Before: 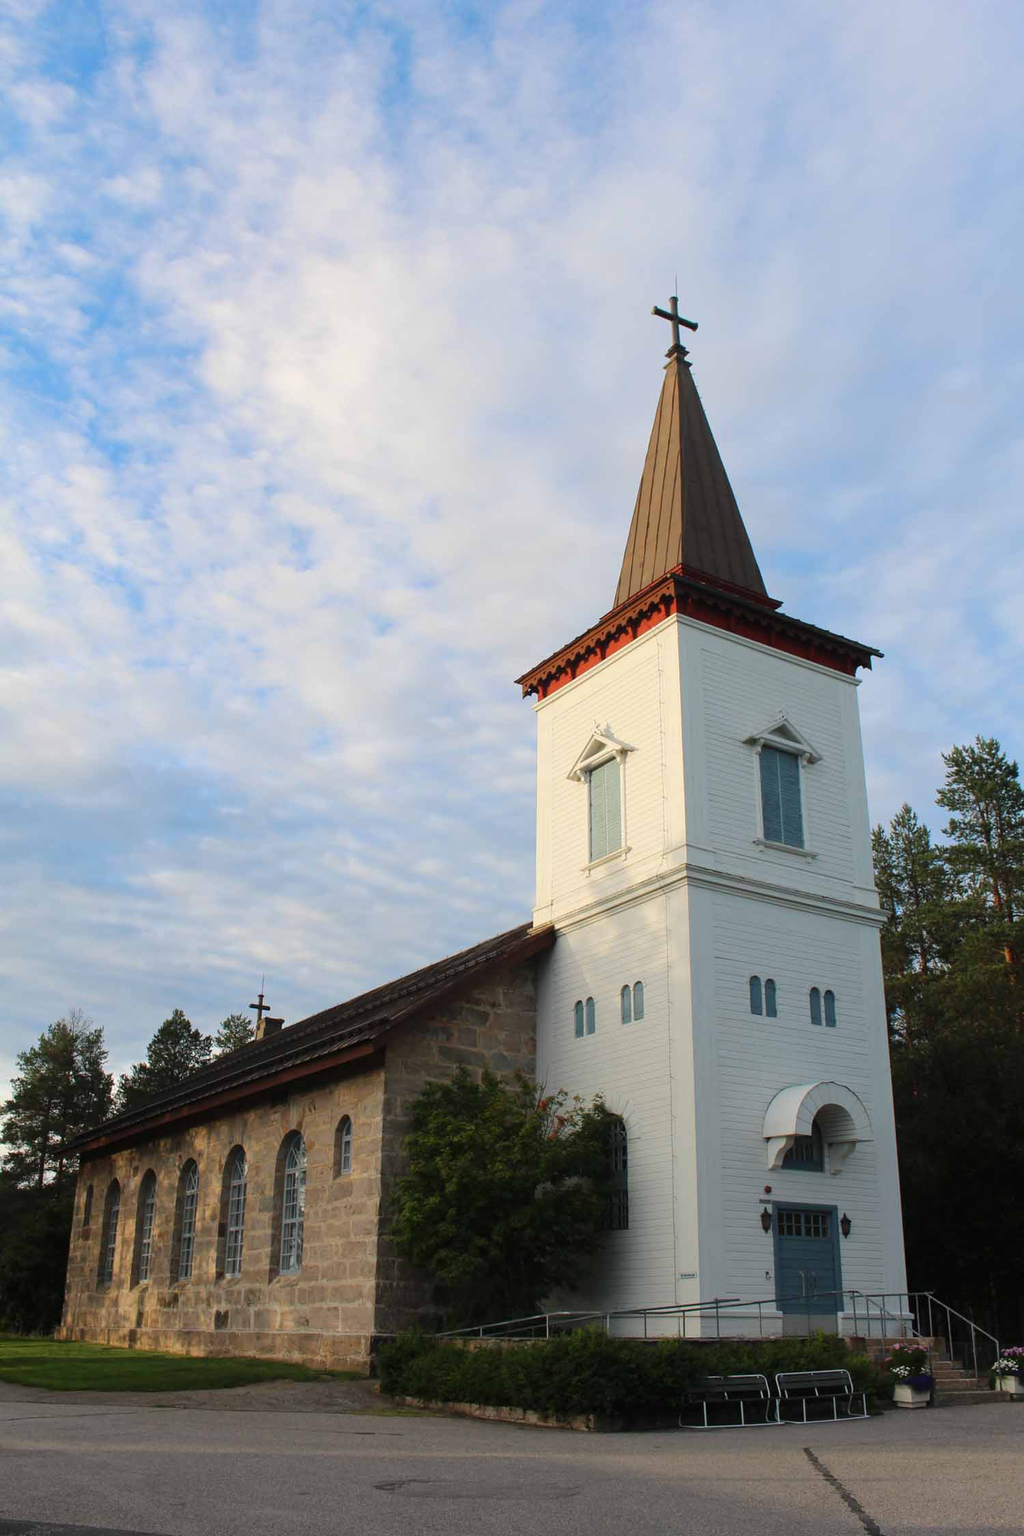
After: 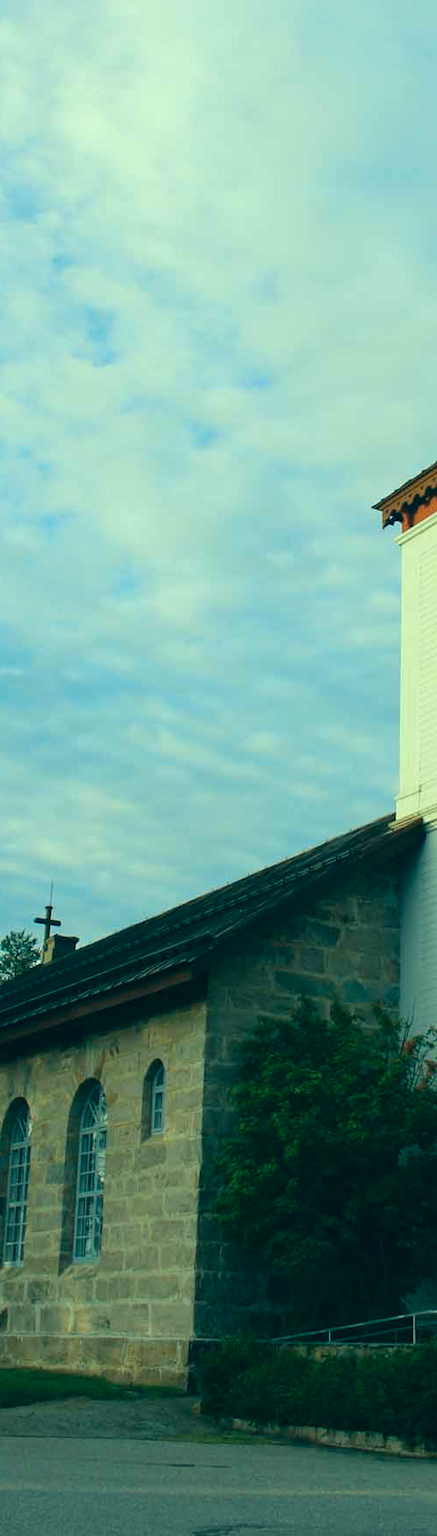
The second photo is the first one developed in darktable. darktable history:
crop and rotate: left 21.77%, top 18.528%, right 44.676%, bottom 2.997%
color correction: highlights a* -20.08, highlights b* 9.8, shadows a* -20.4, shadows b* -10.76
